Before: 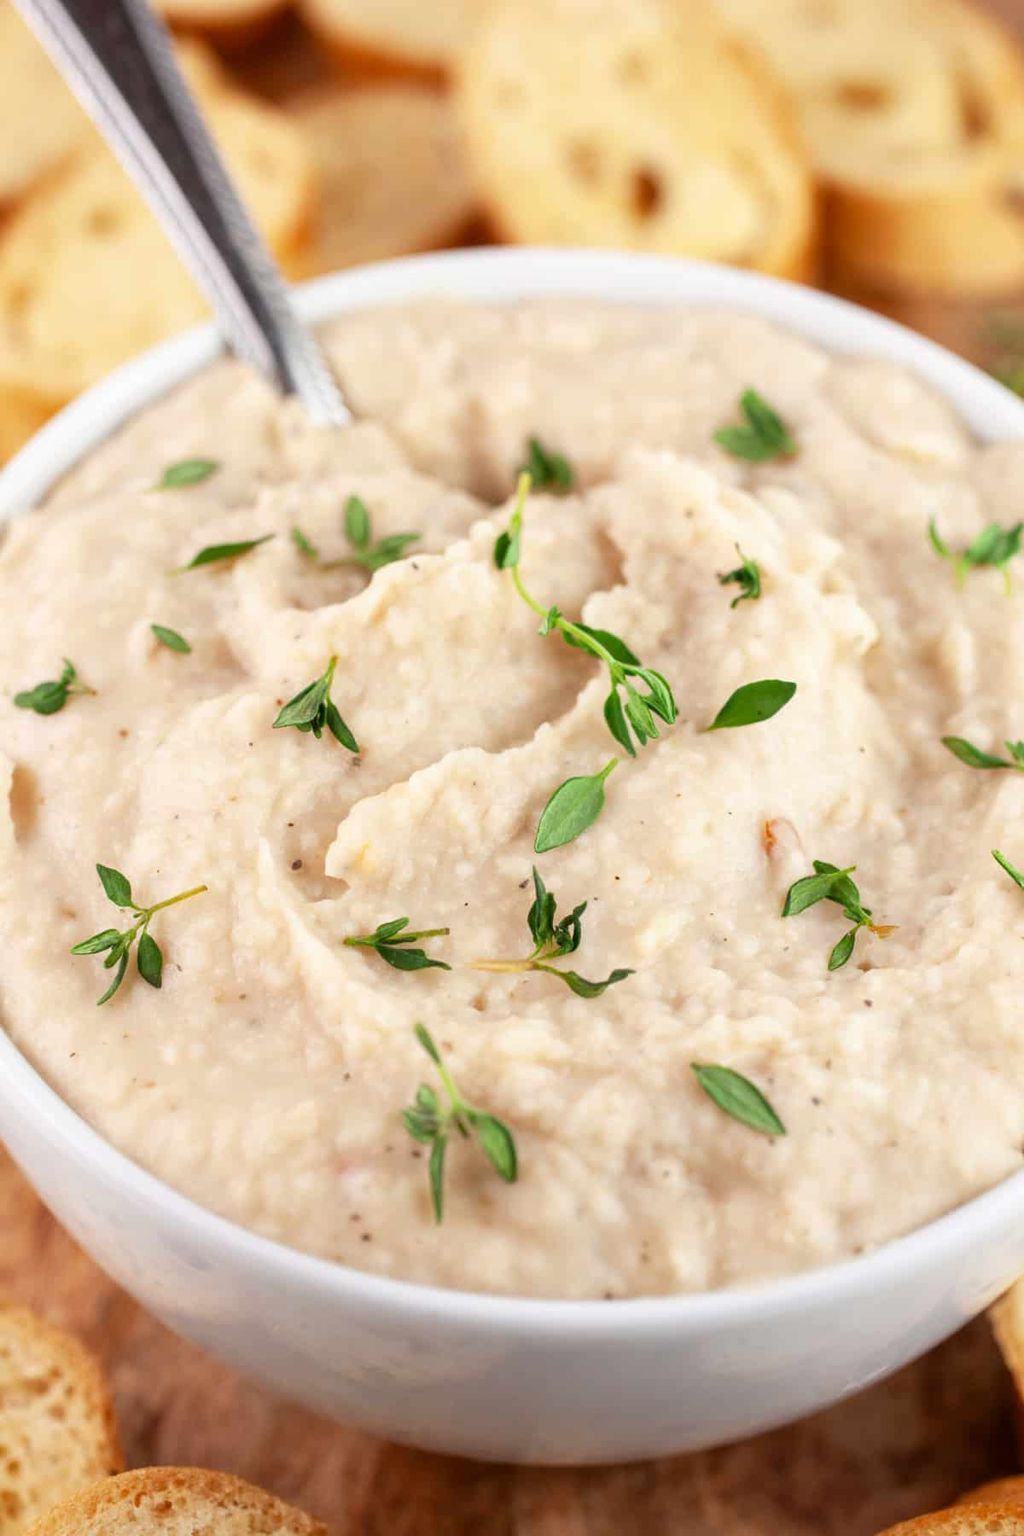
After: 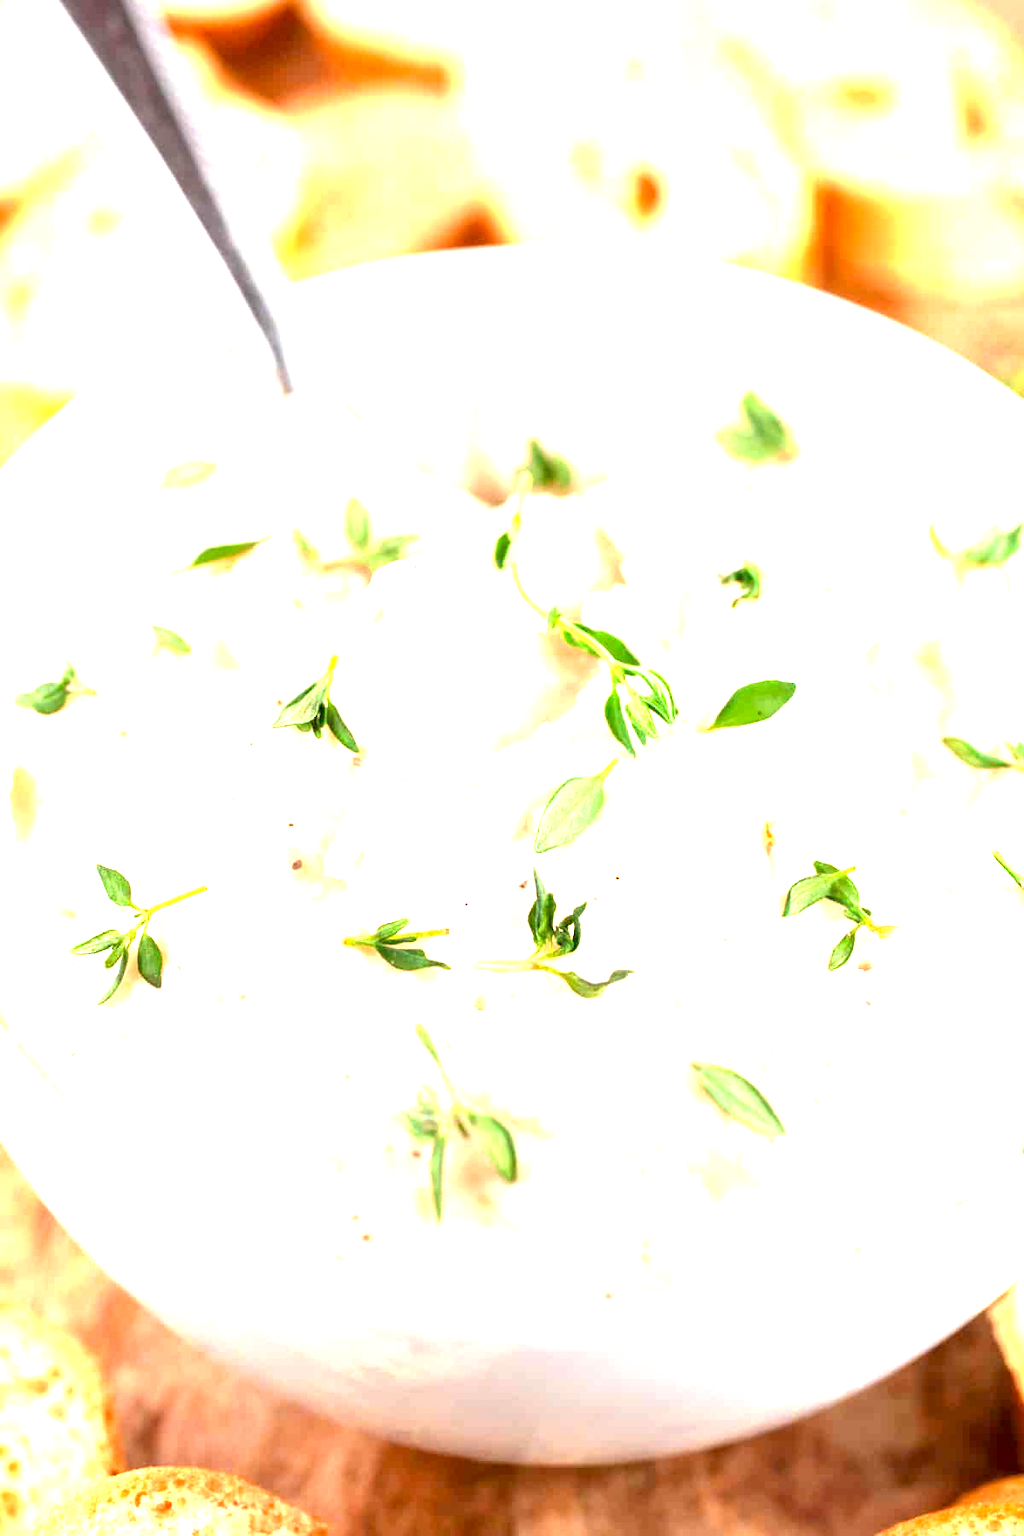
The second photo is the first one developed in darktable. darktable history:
exposure: black level correction 0.001, exposure 1.992 EV, compensate highlight preservation false
